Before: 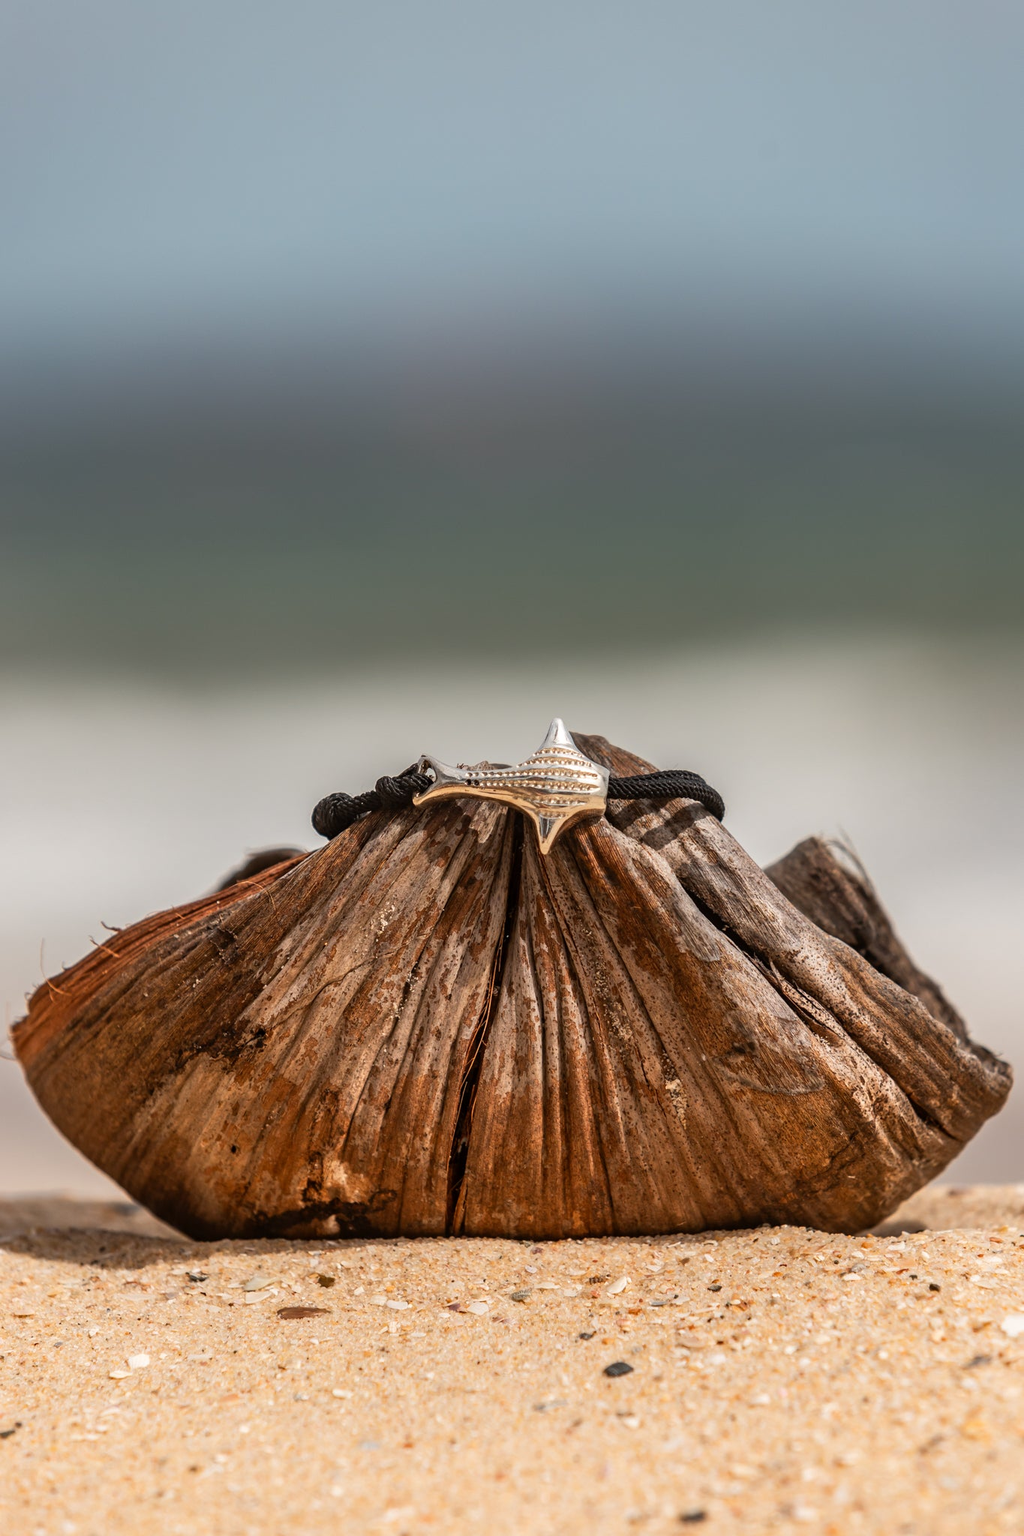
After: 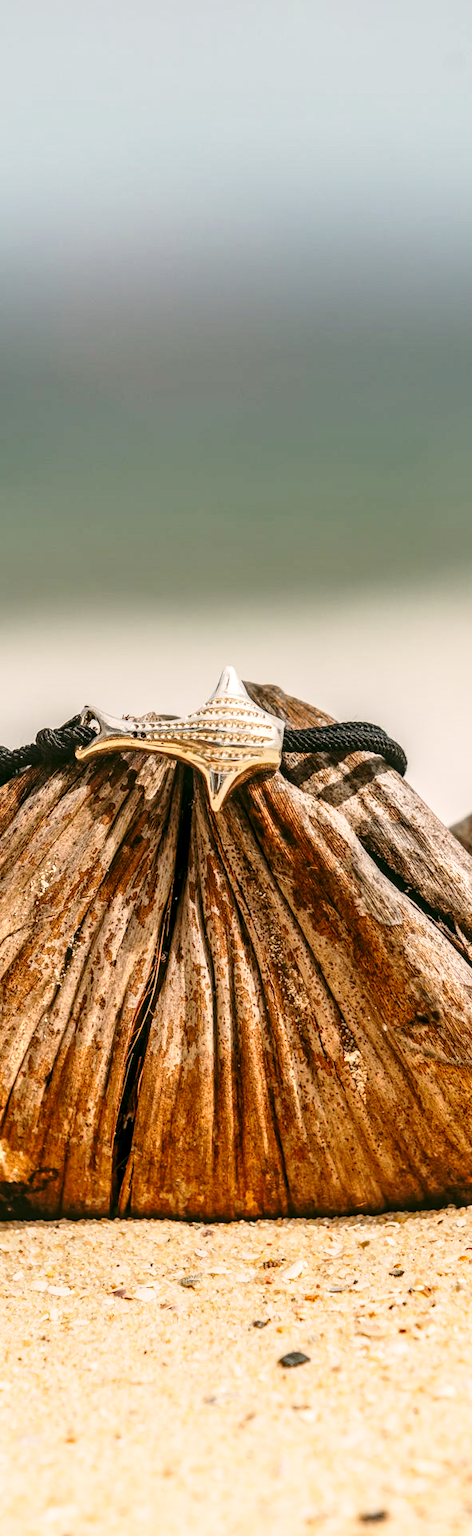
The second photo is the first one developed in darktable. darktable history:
base curve: curves: ch0 [(0, 0) (0.028, 0.03) (0.121, 0.232) (0.46, 0.748) (0.859, 0.968) (1, 1)], preserve colors none
crop: left 33.452%, top 6.025%, right 23.155%
color correction: highlights a* 4.02, highlights b* 4.98, shadows a* -7.55, shadows b* 4.98
local contrast: on, module defaults
